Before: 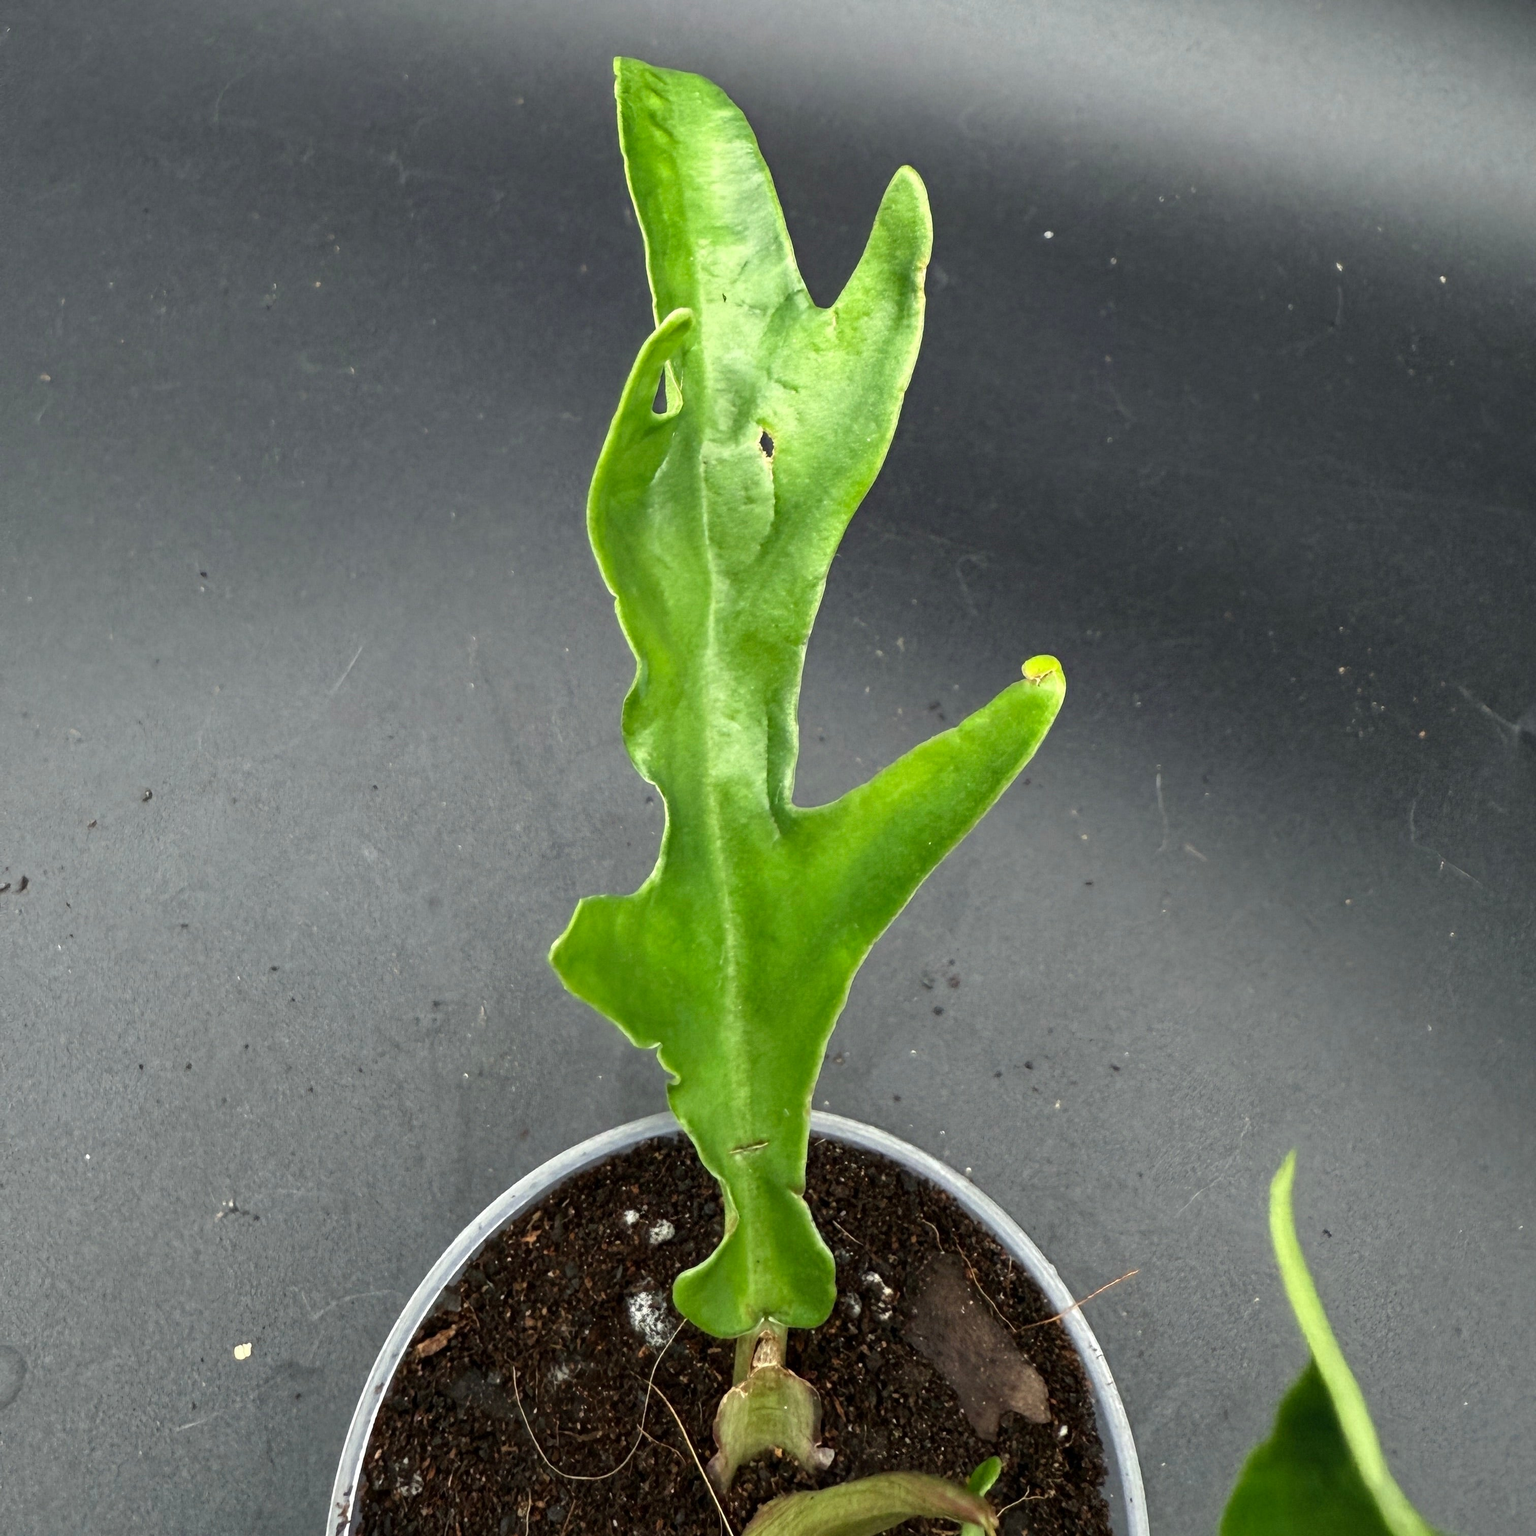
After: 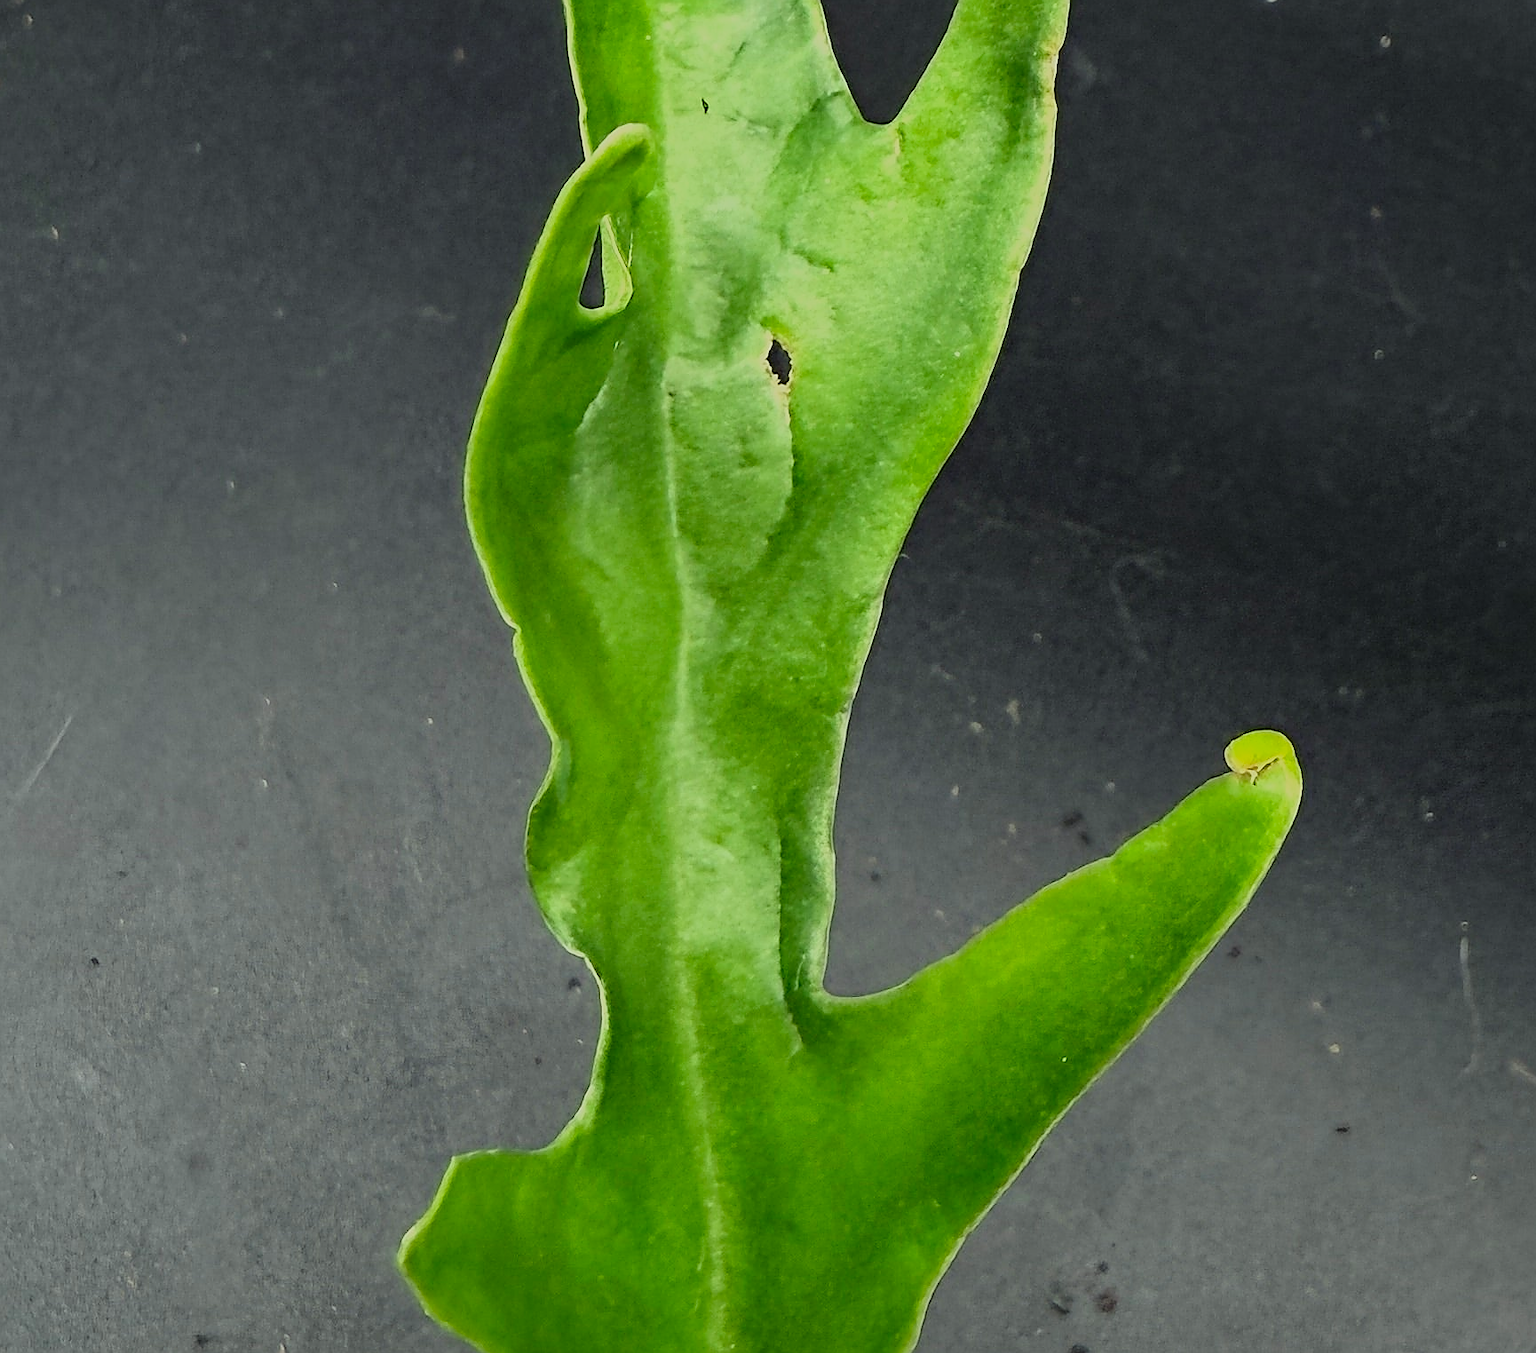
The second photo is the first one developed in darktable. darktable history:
filmic rgb: black relative exposure -7.15 EV, white relative exposure 5.36 EV, hardness 3.02, color science v6 (2022)
crop: left 20.932%, top 15.471%, right 21.848%, bottom 34.081%
color correction: highlights a* -2.68, highlights b* 2.57
sharpen: radius 1.4, amount 1.25, threshold 0.7
tone equalizer: on, module defaults
contrast brightness saturation: contrast 0.07, brightness -0.13, saturation 0.06
